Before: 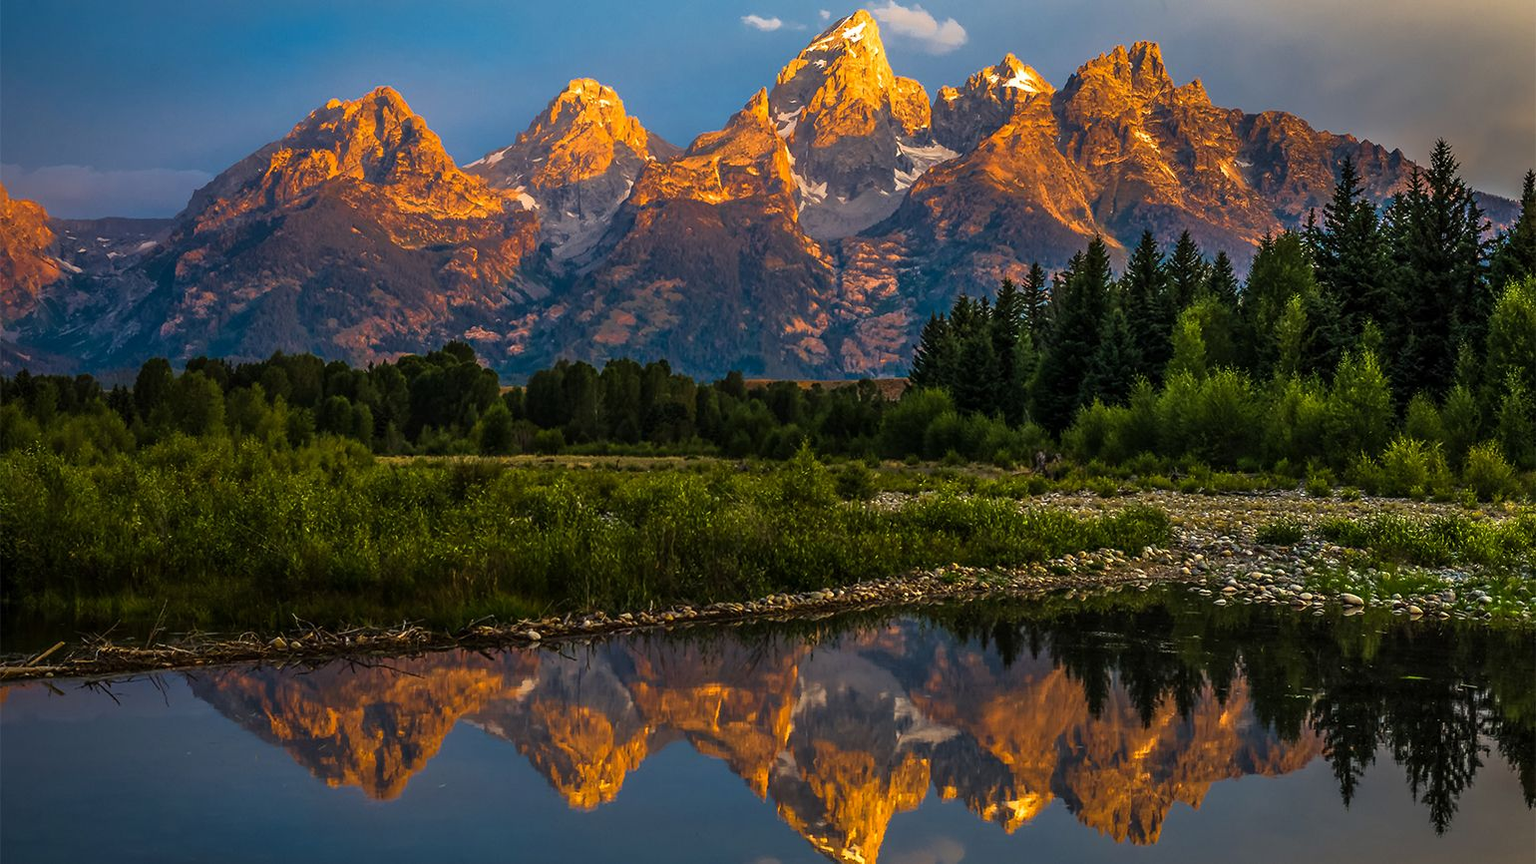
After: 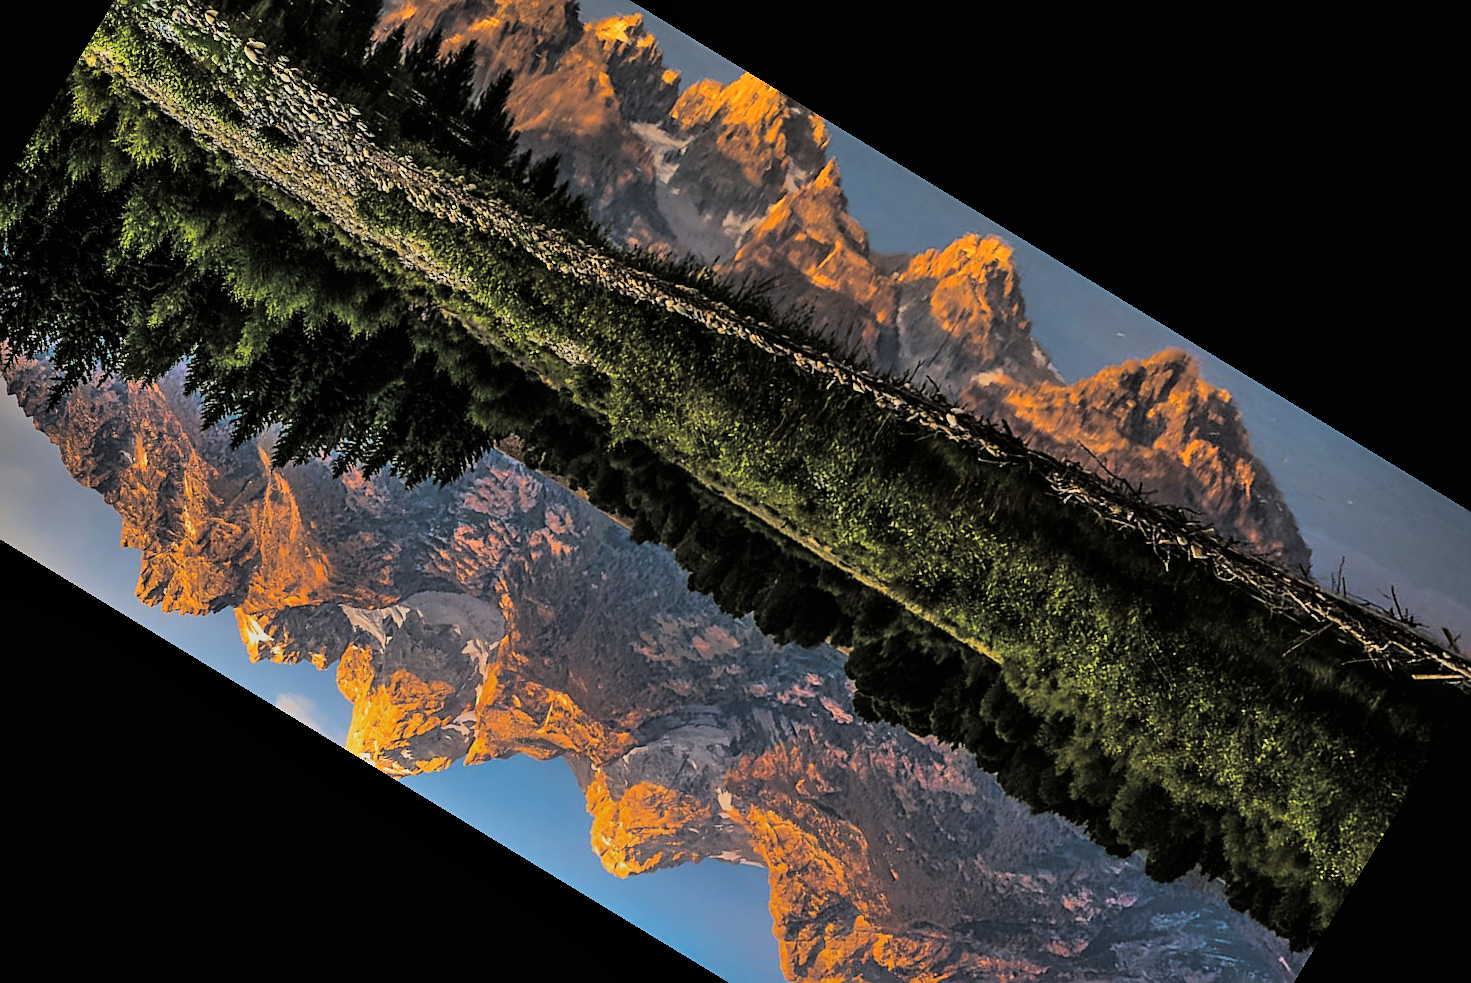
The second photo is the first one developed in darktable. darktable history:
sharpen: on, module defaults
shadows and highlights: soften with gaussian
crop and rotate: angle 148.68°, left 9.111%, top 15.603%, right 4.588%, bottom 17.041%
rotate and perspective: rotation -0.013°, lens shift (vertical) -0.027, lens shift (horizontal) 0.178, crop left 0.016, crop right 0.989, crop top 0.082, crop bottom 0.918
filmic rgb: black relative exposure -7.65 EV, white relative exposure 4.56 EV, hardness 3.61, color science v6 (2022)
split-toning: shadows › hue 36°, shadows › saturation 0.05, highlights › hue 10.8°, highlights › saturation 0.15, compress 40%
